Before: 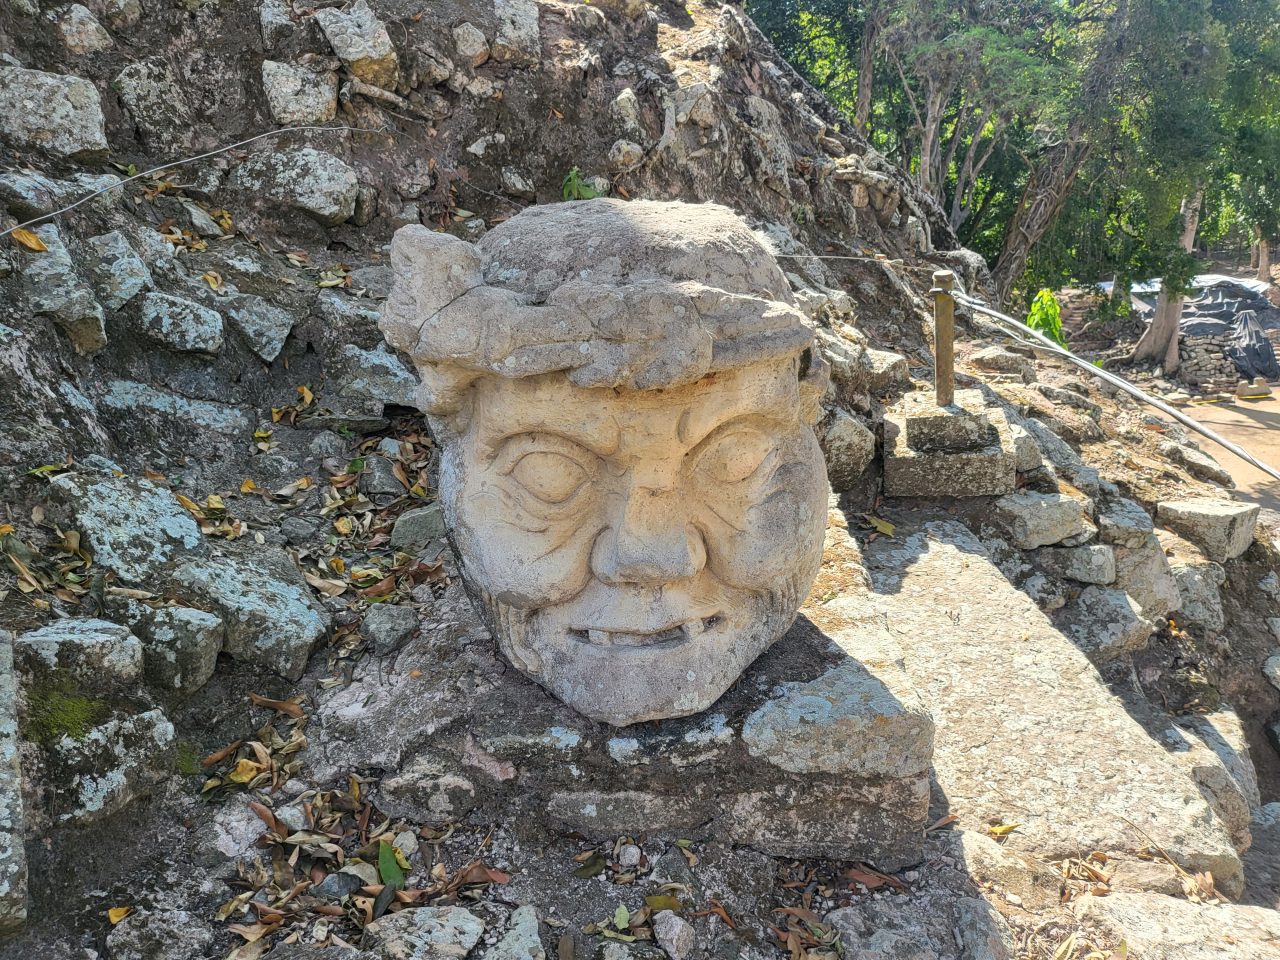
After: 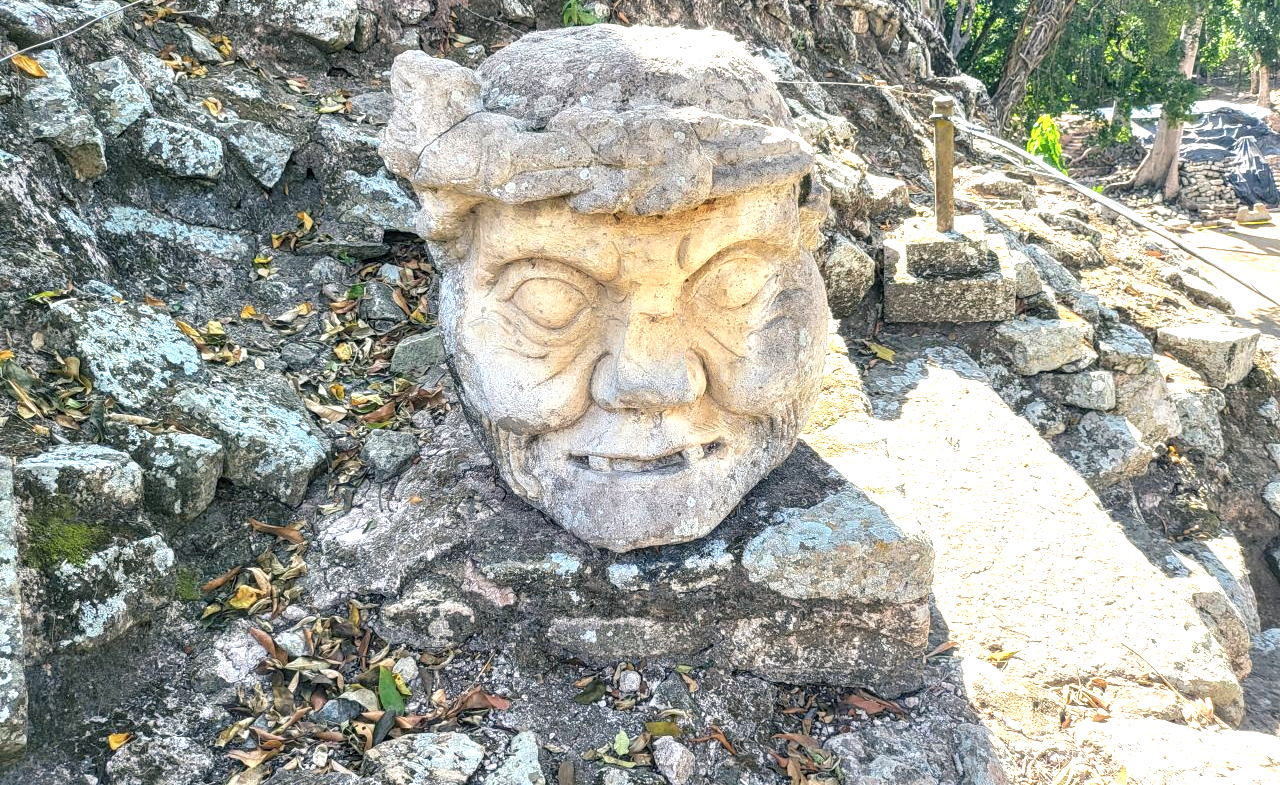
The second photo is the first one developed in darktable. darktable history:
tone equalizer: edges refinement/feathering 500, mask exposure compensation -1.57 EV, preserve details no
local contrast: detail 130%
crop and rotate: top 18.171%
color balance rgb: shadows lift › chroma 5.141%, shadows lift › hue 238.69°, perceptual saturation grading › global saturation 0.858%
exposure: exposure 1 EV, compensate highlight preservation false
